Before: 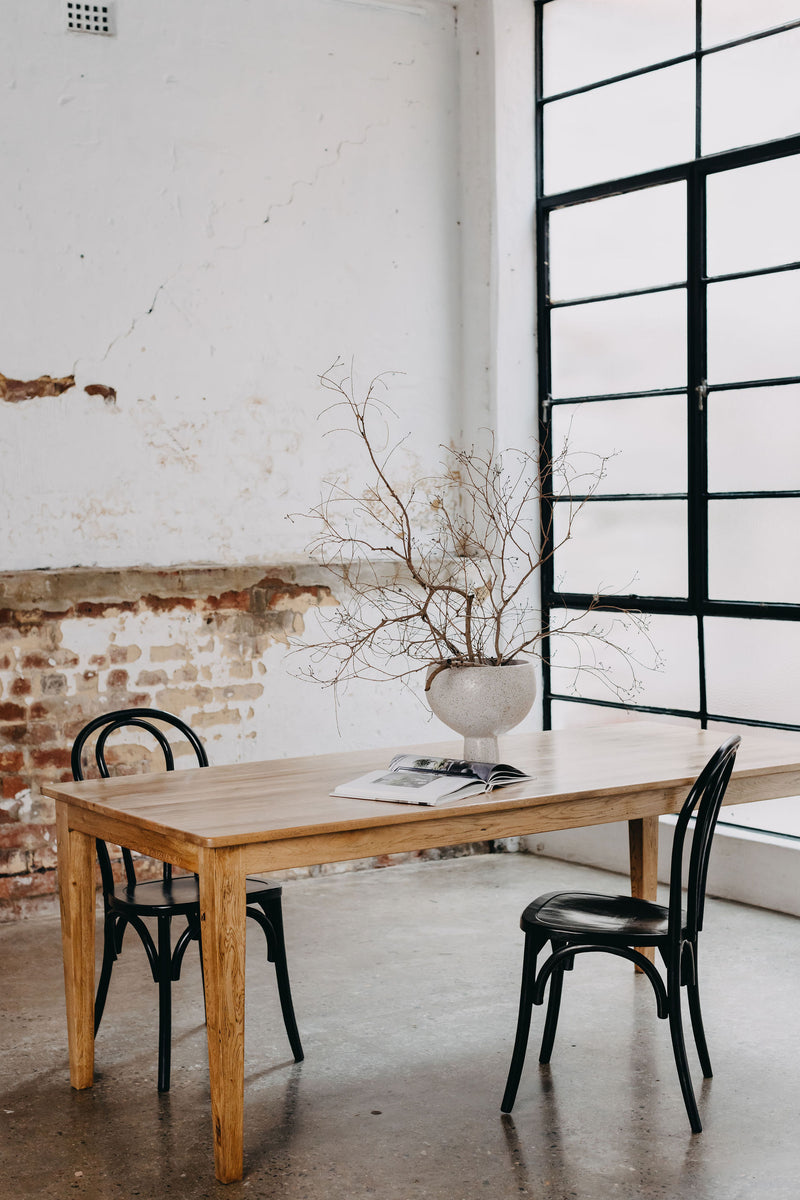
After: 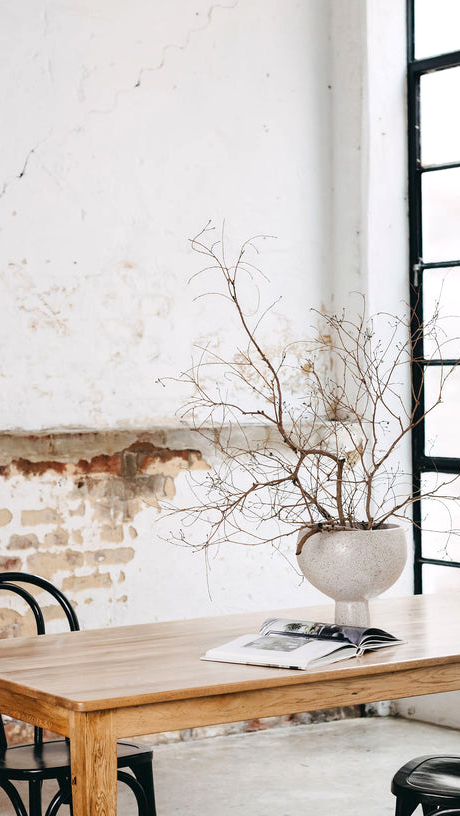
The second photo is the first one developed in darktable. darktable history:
exposure: exposure 0.408 EV, compensate highlight preservation false
crop: left 16.214%, top 11.404%, right 26.234%, bottom 20.591%
